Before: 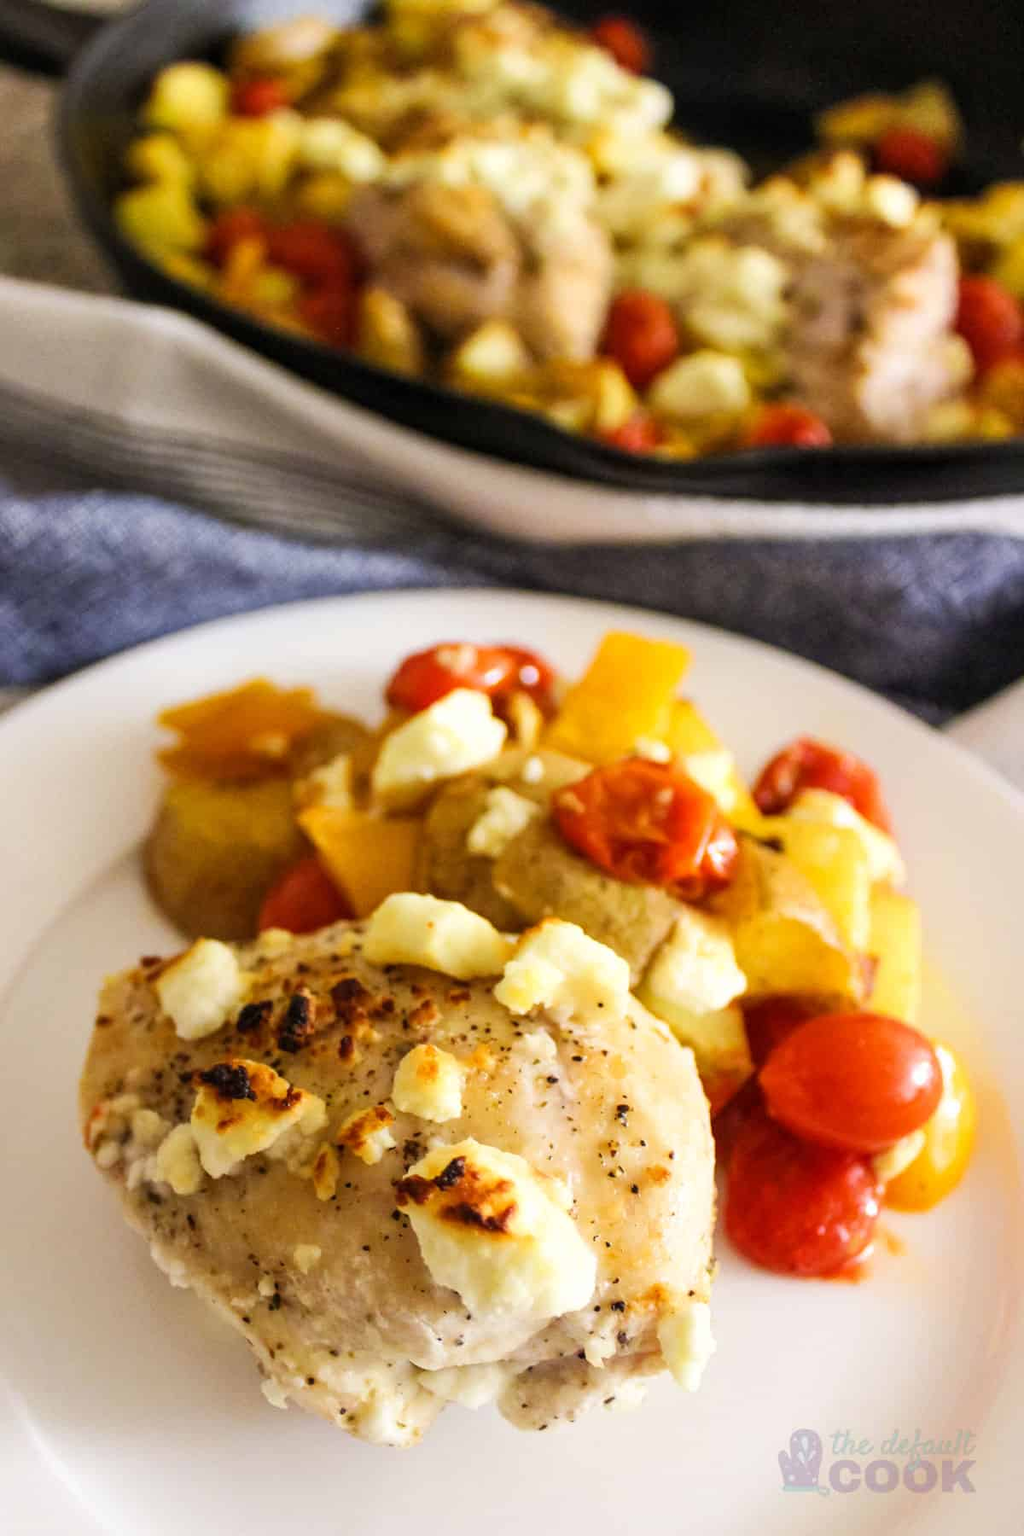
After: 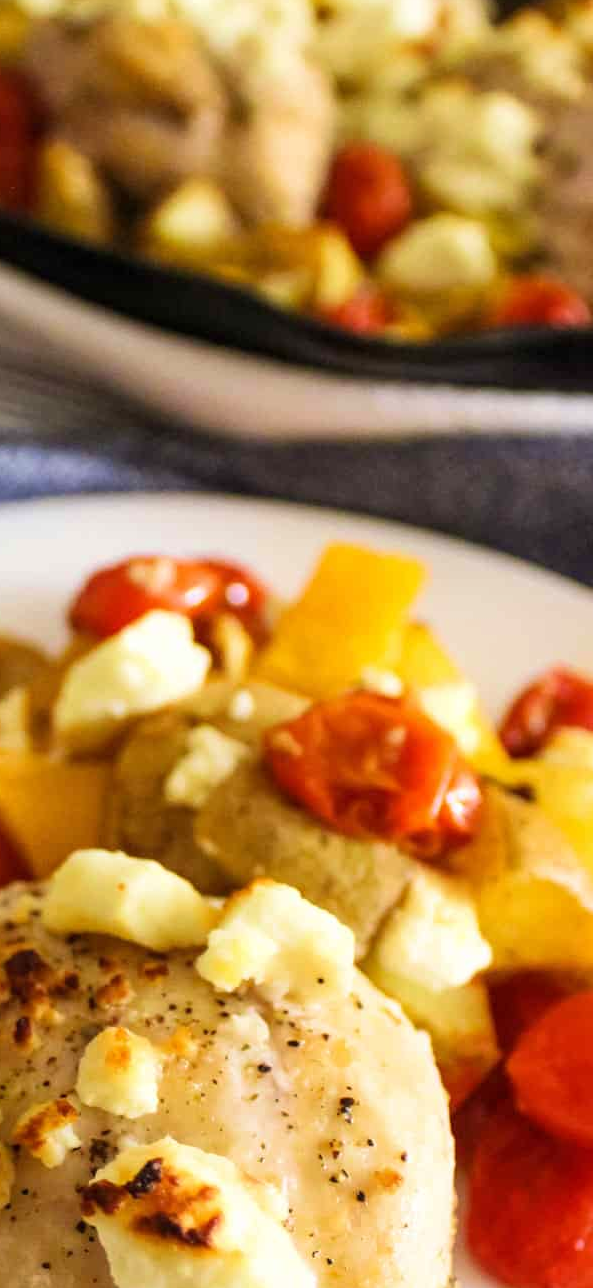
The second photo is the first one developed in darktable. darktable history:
velvia: on, module defaults
crop: left 31.973%, top 10.971%, right 18.588%, bottom 17.449%
